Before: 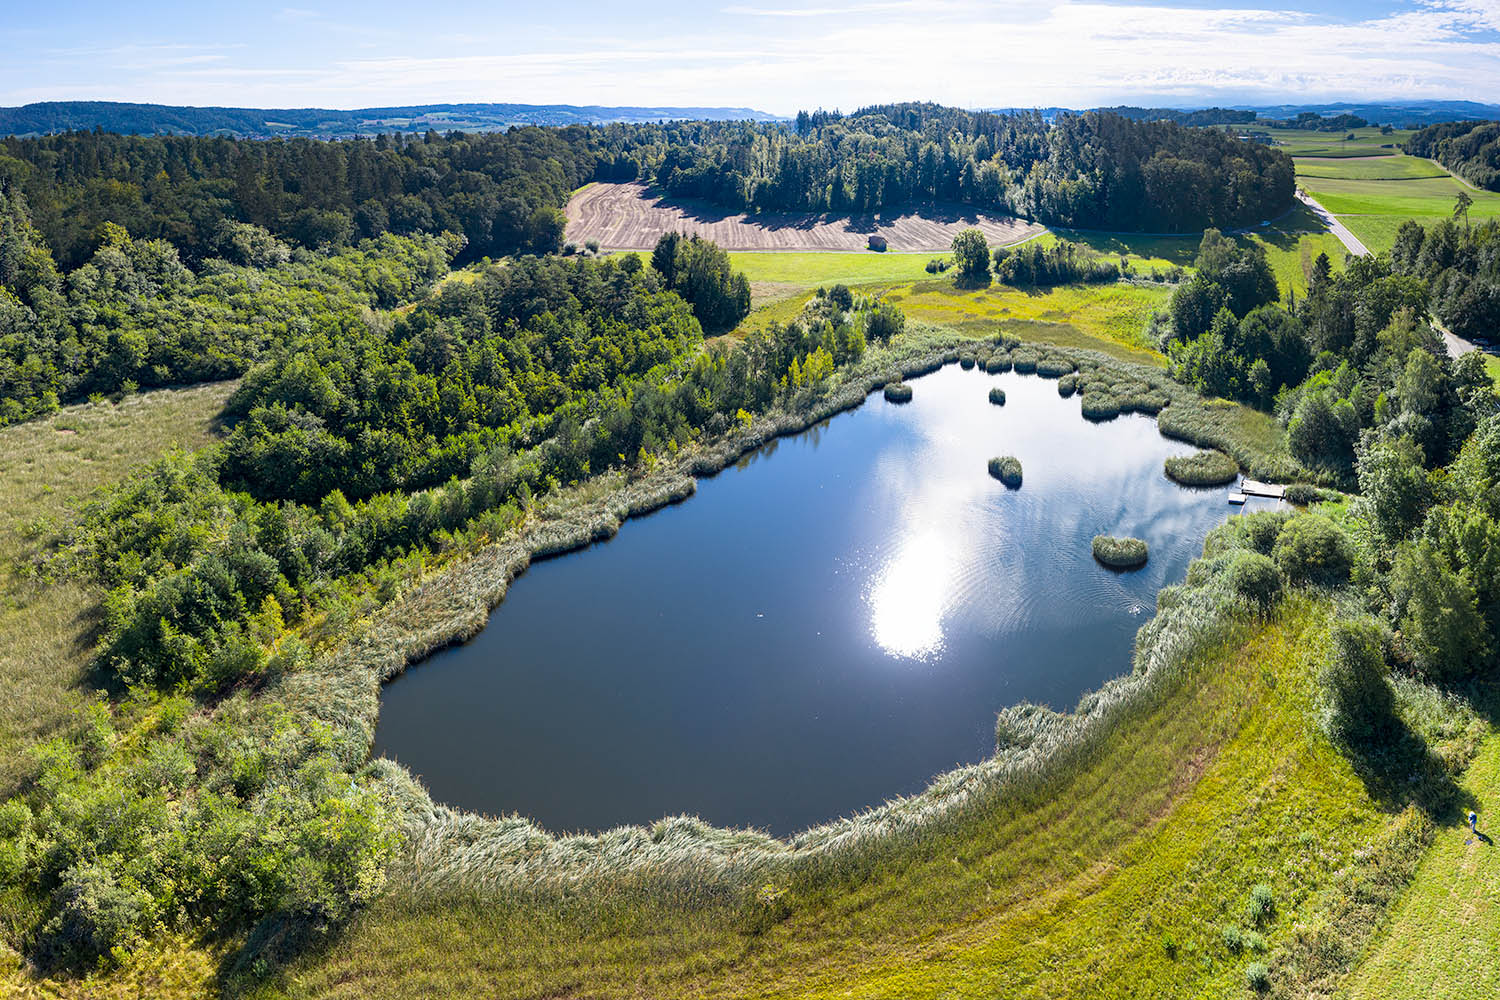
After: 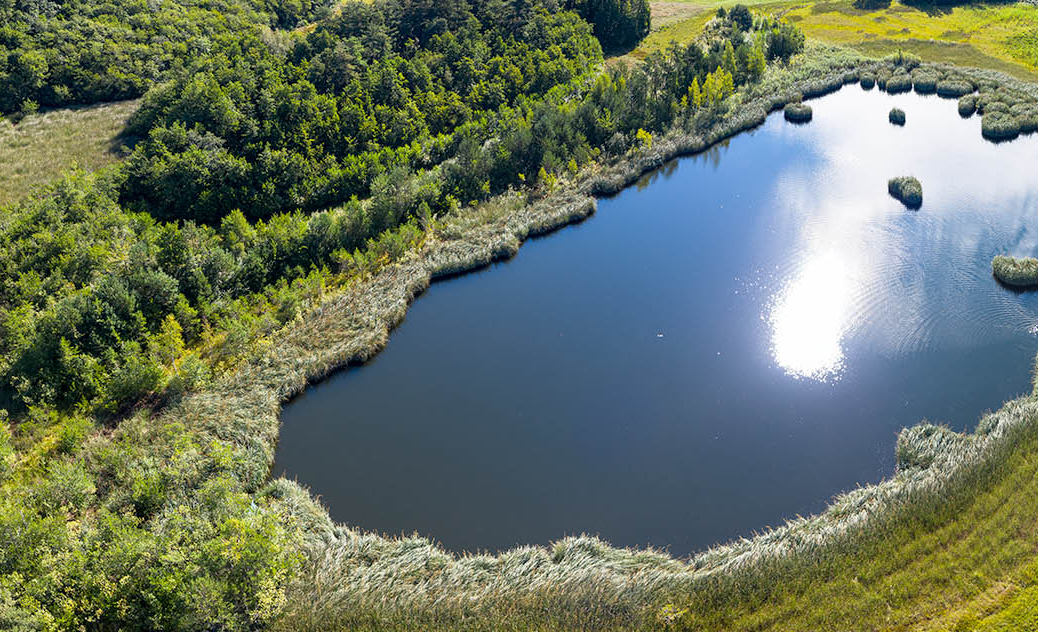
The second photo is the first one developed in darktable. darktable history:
crop: left 6.667%, top 28.07%, right 24.093%, bottom 8.696%
